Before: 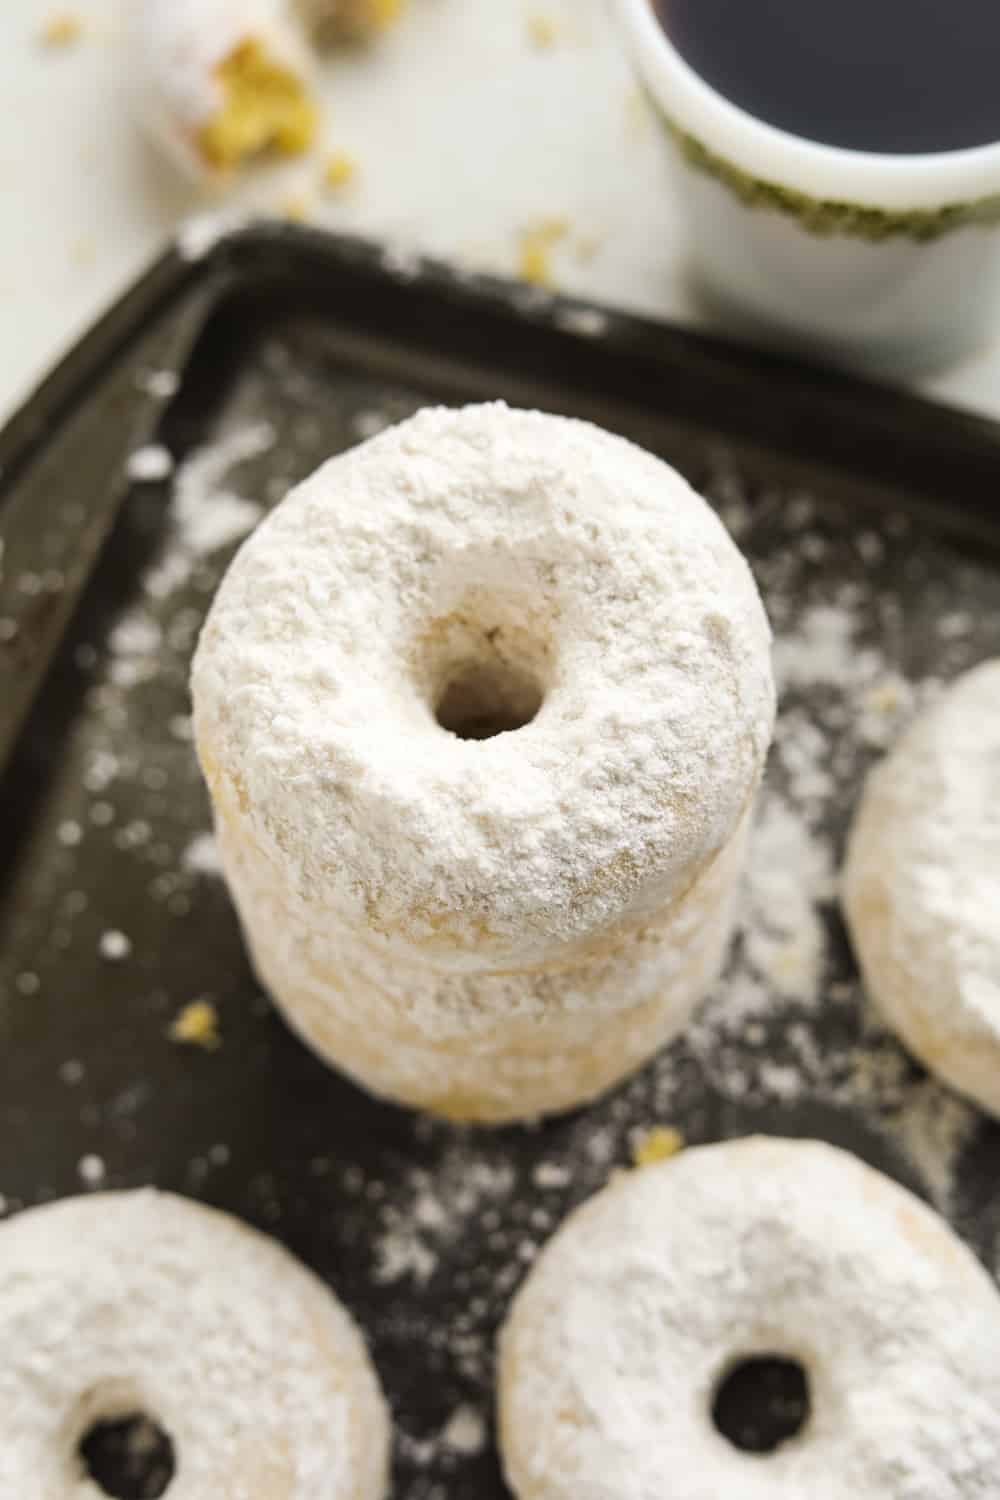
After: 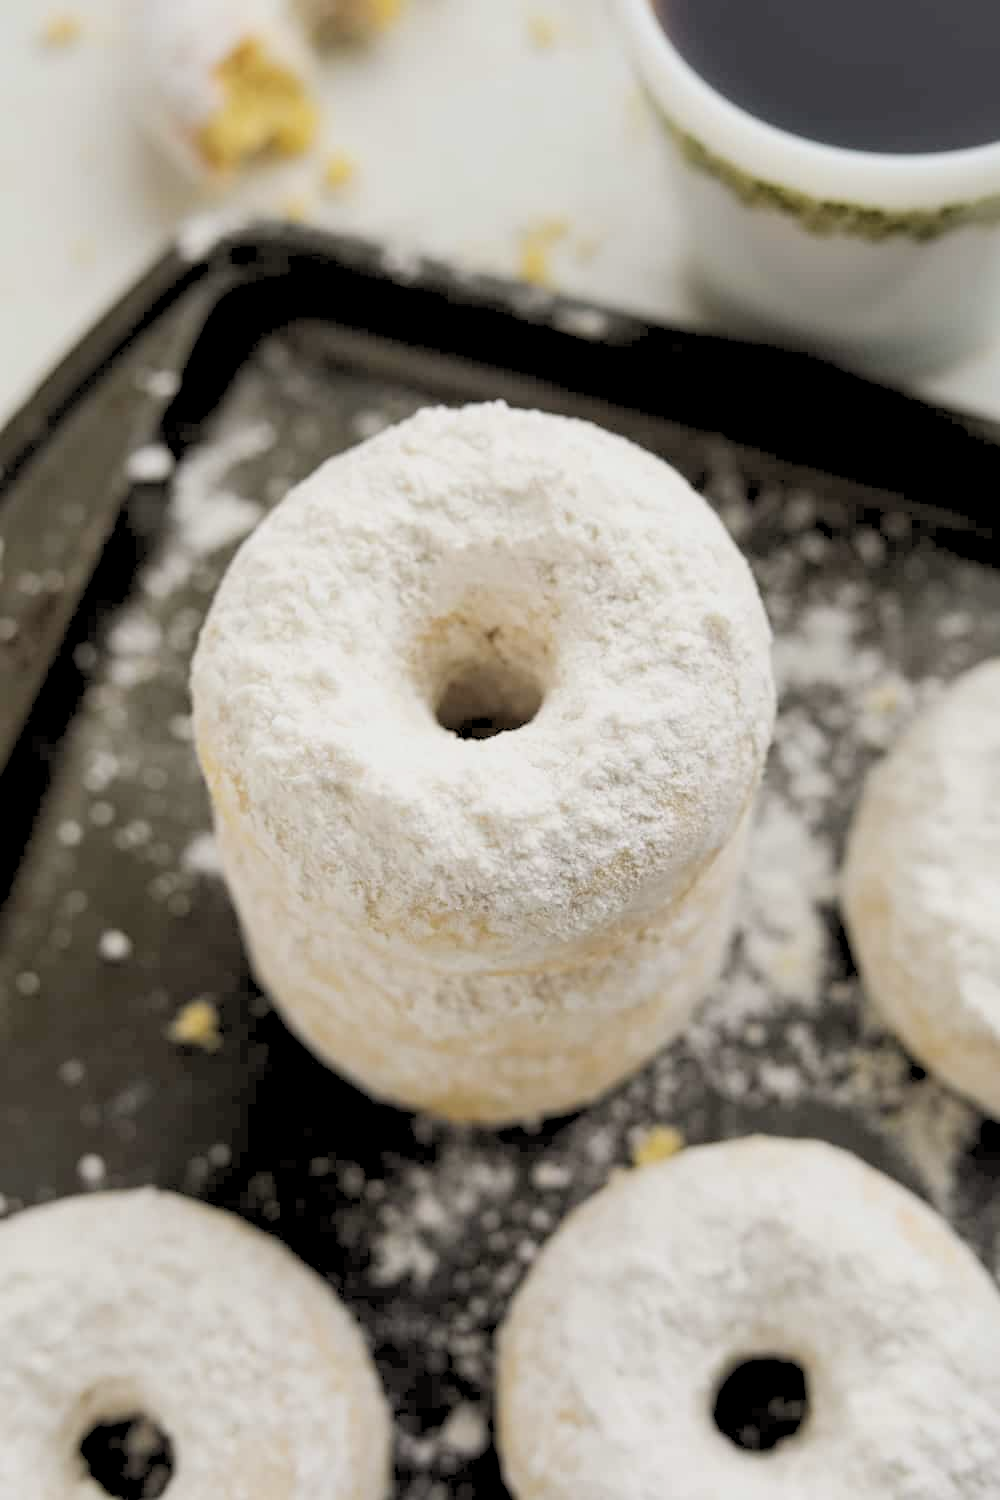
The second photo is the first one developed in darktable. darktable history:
rgb levels: preserve colors sum RGB, levels [[0.038, 0.433, 0.934], [0, 0.5, 1], [0, 0.5, 1]]
color correction: saturation 0.8
